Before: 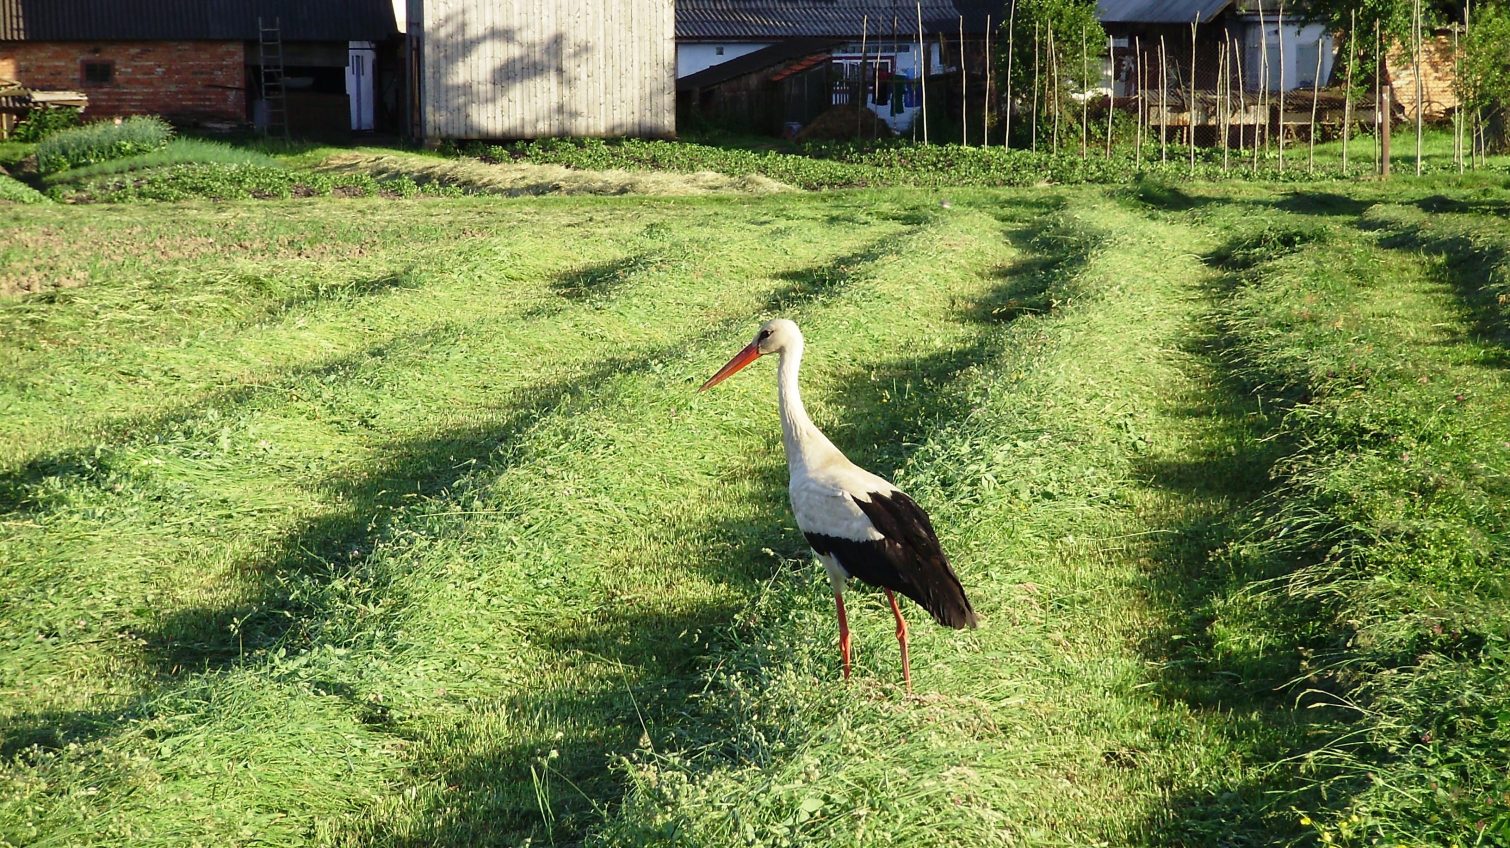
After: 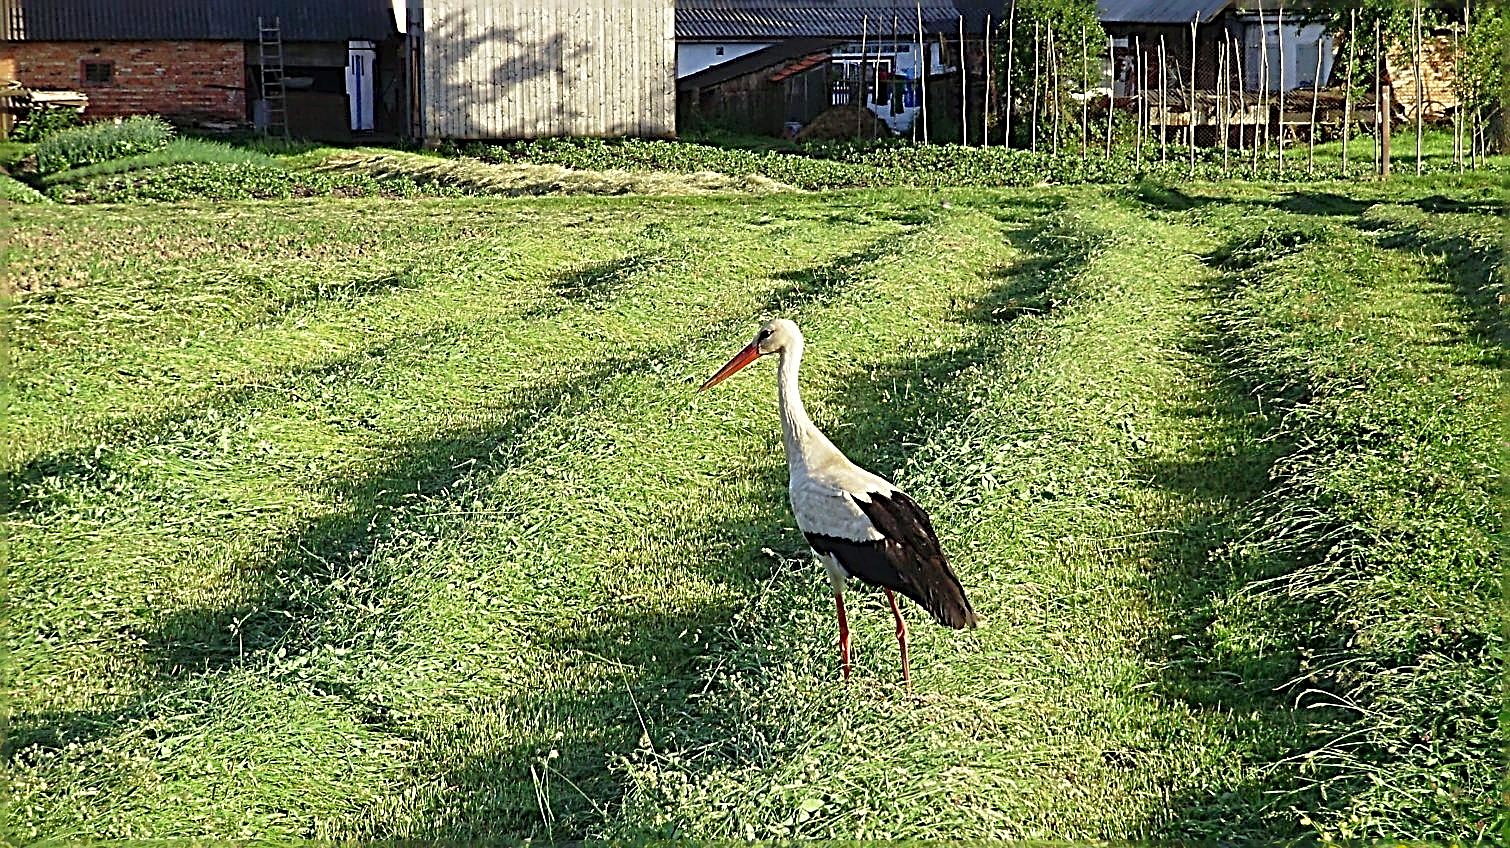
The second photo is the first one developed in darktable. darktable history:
sharpen: radius 3.154, amount 1.734
shadows and highlights: on, module defaults
